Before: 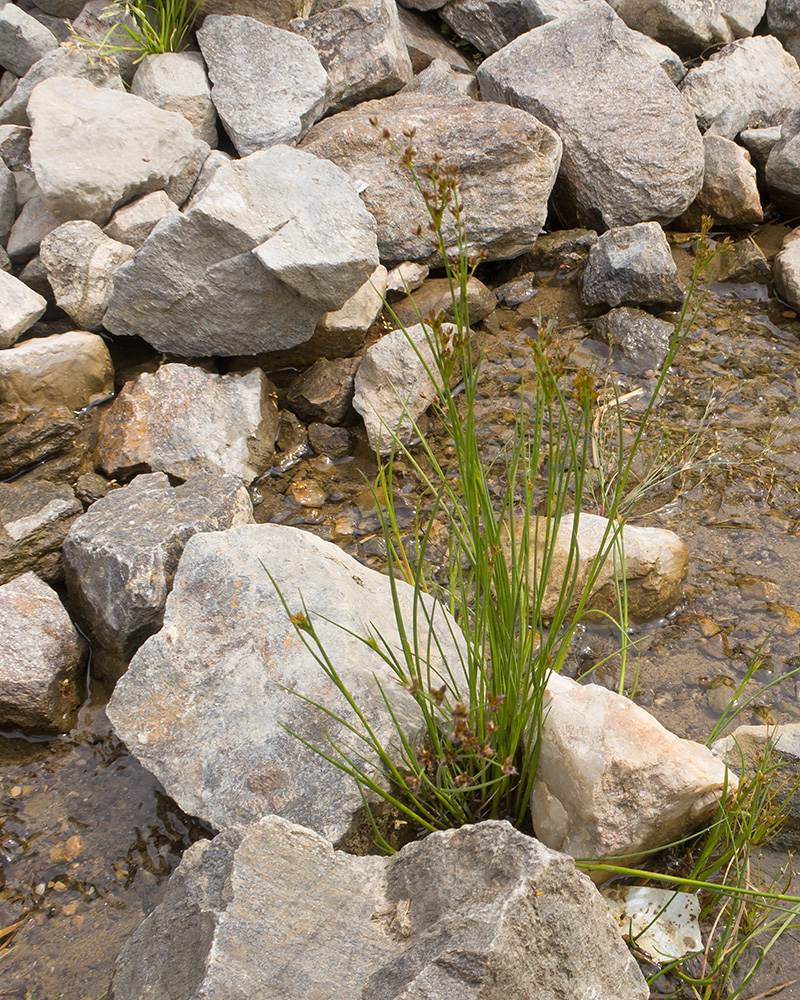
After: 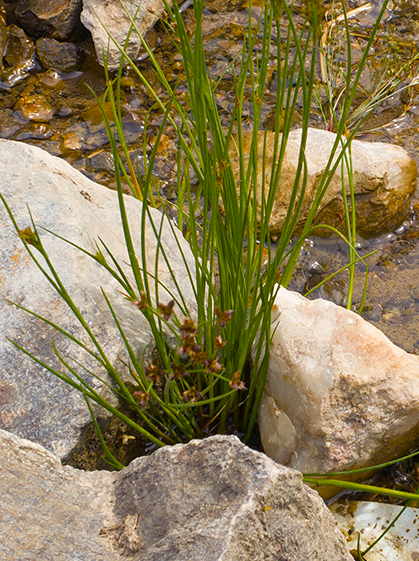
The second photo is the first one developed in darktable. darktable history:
color balance rgb: shadows lift › luminance -21.412%, shadows lift › chroma 6.694%, shadows lift › hue 268.36°, perceptual saturation grading › global saturation 25.733%, global vibrance 16.084%, saturation formula JzAzBz (2021)
crop: left 34.036%, top 38.59%, right 13.585%, bottom 5.301%
